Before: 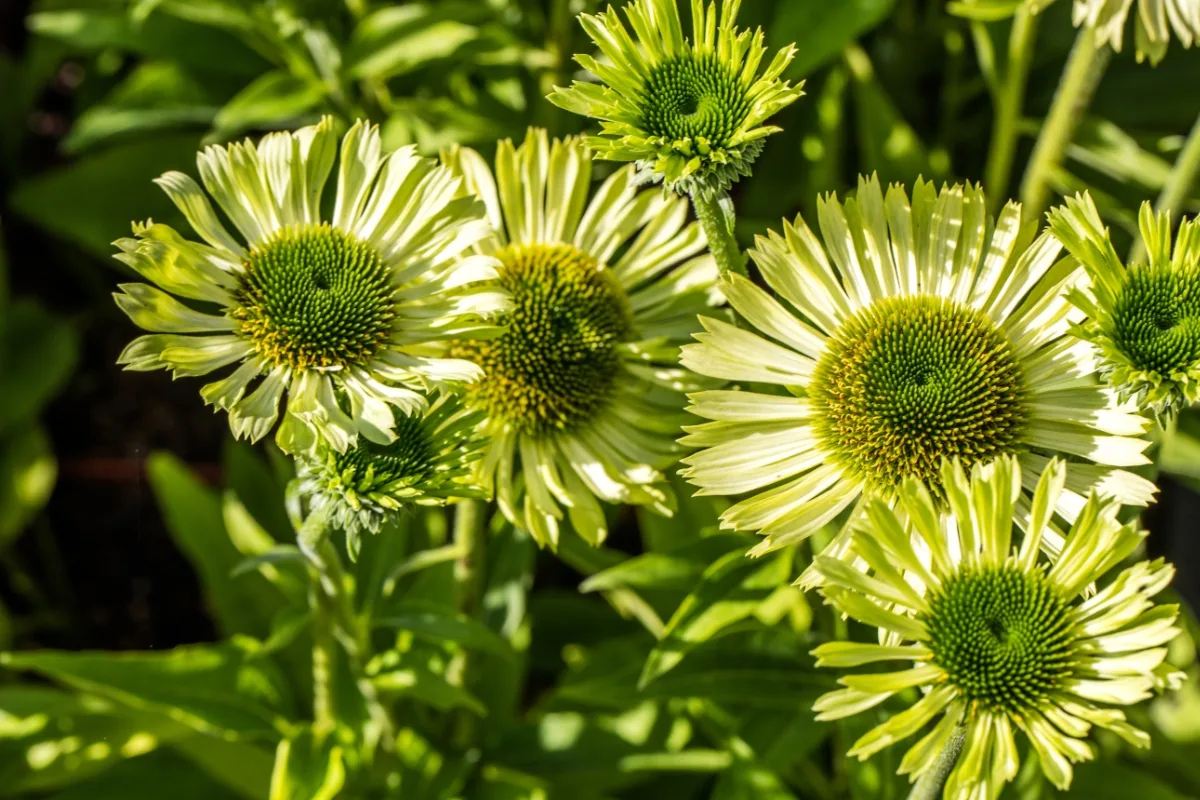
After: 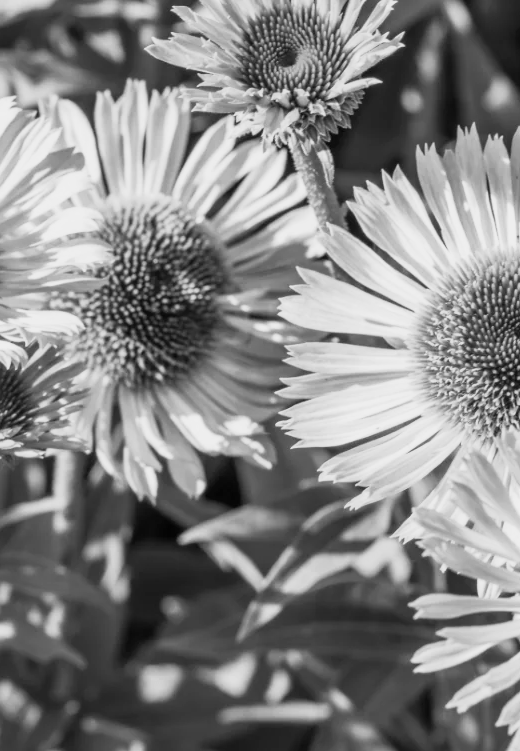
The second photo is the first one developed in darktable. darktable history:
monochrome: on, module defaults
base curve: curves: ch0 [(0, 0) (0.088, 0.125) (0.176, 0.251) (0.354, 0.501) (0.613, 0.749) (1, 0.877)], preserve colors none
color zones: curves: ch0 [(0, 0.5) (0.125, 0.4) (0.25, 0.5) (0.375, 0.4) (0.5, 0.4) (0.625, 0.35) (0.75, 0.35) (0.875, 0.5)]; ch1 [(0, 0.35) (0.125, 0.45) (0.25, 0.35) (0.375, 0.35) (0.5, 0.35) (0.625, 0.35) (0.75, 0.45) (0.875, 0.35)]; ch2 [(0, 0.6) (0.125, 0.5) (0.25, 0.5) (0.375, 0.6) (0.5, 0.6) (0.625, 0.5) (0.75, 0.5) (0.875, 0.5)]
crop: left 33.452%, top 6.025%, right 23.155%
